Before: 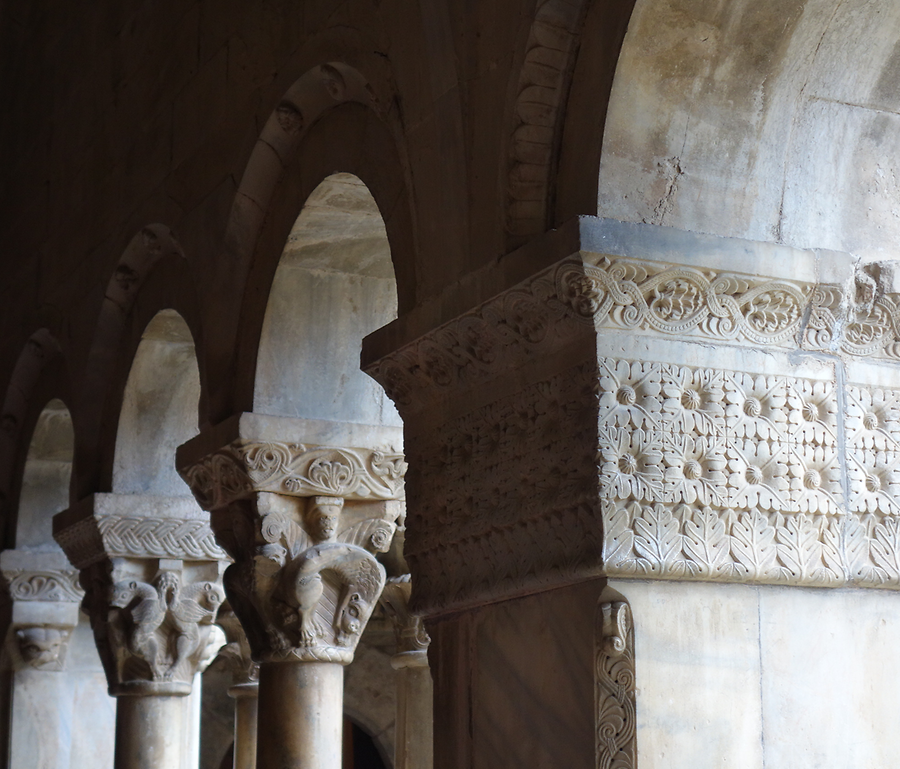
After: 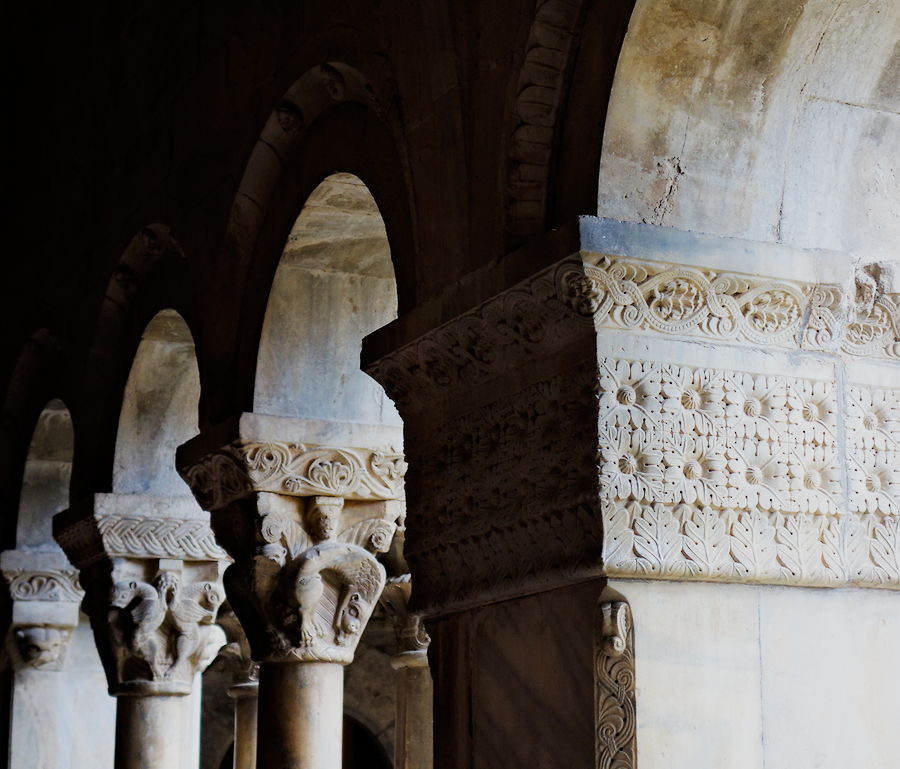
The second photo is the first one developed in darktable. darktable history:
tone curve: curves: ch0 [(0, 0) (0.051, 0.03) (0.096, 0.071) (0.251, 0.234) (0.461, 0.515) (0.605, 0.692) (0.761, 0.824) (0.881, 0.907) (1, 0.984)]; ch1 [(0, 0) (0.1, 0.038) (0.318, 0.243) (0.399, 0.351) (0.478, 0.469) (0.499, 0.499) (0.534, 0.541) (0.567, 0.592) (0.601, 0.629) (0.666, 0.7) (1, 1)]; ch2 [(0, 0) (0.453, 0.45) (0.479, 0.483) (0.504, 0.499) (0.52, 0.519) (0.541, 0.559) (0.601, 0.622) (0.824, 0.815) (1, 1)], preserve colors none
haze removal: compatibility mode true, adaptive false
filmic rgb: black relative exposure -7.65 EV, white relative exposure 4.56 EV, hardness 3.61
